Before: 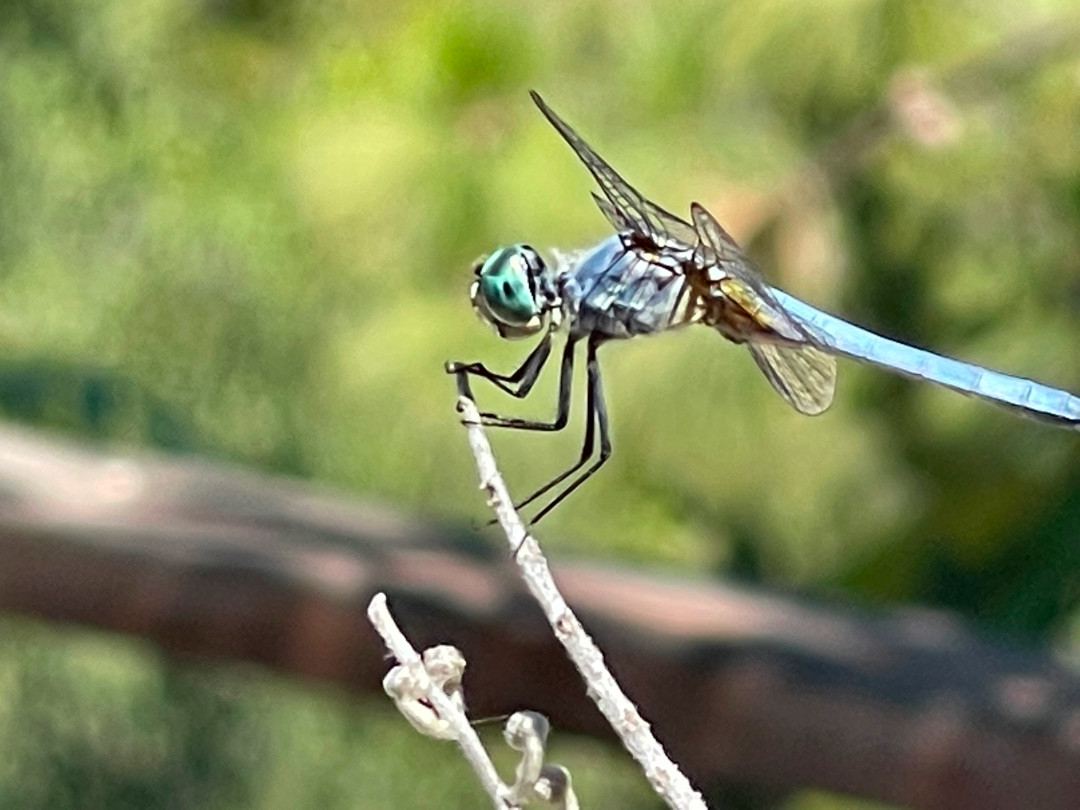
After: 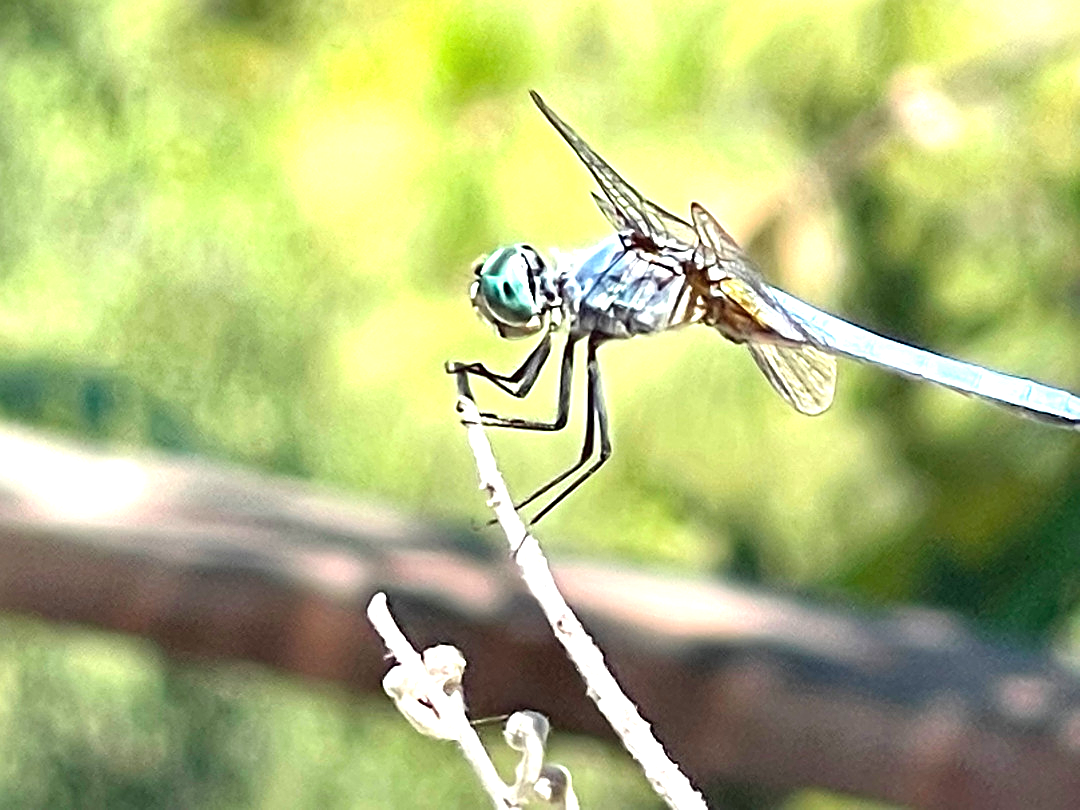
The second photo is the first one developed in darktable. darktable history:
sharpen: on, module defaults
exposure: black level correction -0.002, exposure 1.112 EV, compensate exposure bias true, compensate highlight preservation false
